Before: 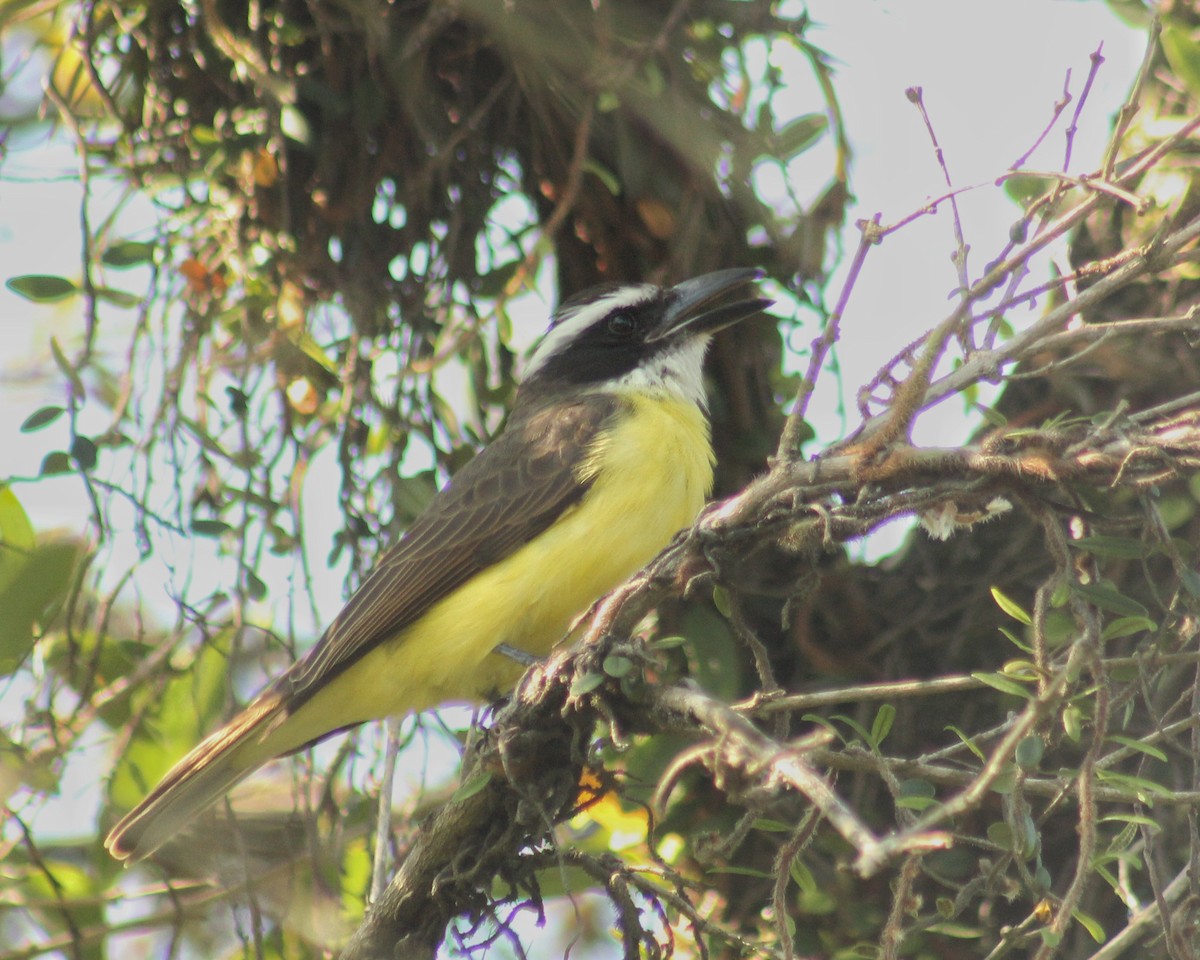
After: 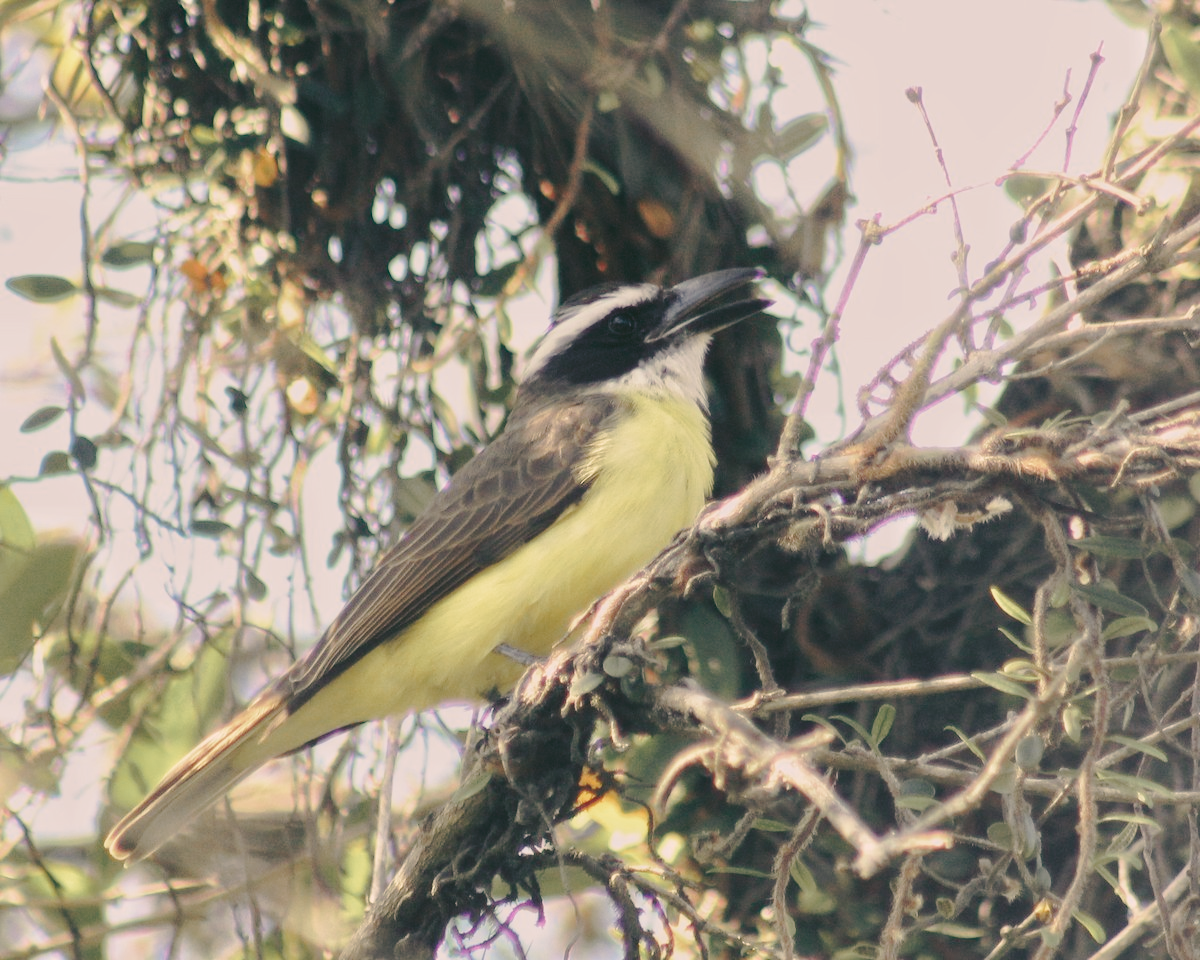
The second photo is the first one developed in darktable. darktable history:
tone curve: curves: ch0 [(0, 0) (0.003, 0.085) (0.011, 0.086) (0.025, 0.086) (0.044, 0.088) (0.069, 0.093) (0.1, 0.102) (0.136, 0.12) (0.177, 0.157) (0.224, 0.203) (0.277, 0.277) (0.335, 0.36) (0.399, 0.463) (0.468, 0.559) (0.543, 0.626) (0.623, 0.703) (0.709, 0.789) (0.801, 0.869) (0.898, 0.927) (1, 1)], preserve colors none
color look up table: target L [91.11, 90.48, 80.86, 71.19, 60.92, 62.44, 45.01, 39.42, 39.72, 14.58, 200.92, 94.66, 84.16, 74.92, 67.38, 67.15, 66.15, 56.29, 52.43, 53.39, 42.75, 38.42, 26.92, 22.68, 5.897, 89.18, 83.11, 82.94, 69.39, 64.73, 81.4, 51.37, 67.89, 49.71, 49.78, 41.39, 40.87, 19.95, 20.66, 19.06, 18.93, 78.71, 63.36, 64.67, 63.23, 58.69, 42.68, 37.73, 37.39], target a [-4.358, -13.51, -32.29, -5.76, -7.841, 2.915, -21.64, -12.53, -9.959, -27.43, 0, 17.54, 11.63, 28.01, 10.81, 32.43, 9.186, 46.81, 25.43, 59.3, 36.69, 5.895, 19.17, 32.29, -19.27, 25.7, 24.81, 27.56, 43.19, 20.42, 30.74, 33.65, 41.73, 53.12, 47.67, 30.93, 56.7, 8.064, -2.767, 22.07, 30.29, -16.84, -16.32, -33.9, -34.12, -4.411, -0.211, -12.94, 3.246], target b [27.56, 36.36, 15.64, 39.31, 17.32, 9.606, 14.49, 17.97, 4.41, -0.086, -0.001, 11.73, 33.86, 19.13, 54.62, 54.94, 30.48, 25.47, 14.04, 43.62, 35.81, 1.63, 26.47, 2.345, 9.23, 3.061, 11.26, 4.85, 0.499, -0.561, -3.885, -34.37, -18.26, 3.607, -19.75, -3.979, -43.17, -28.77, -3.91, -20.17, -35.87, 5.888, -33.89, -4.239, -28.23, -10.24, -53.46, -7.988, -24.18], num patches 49
